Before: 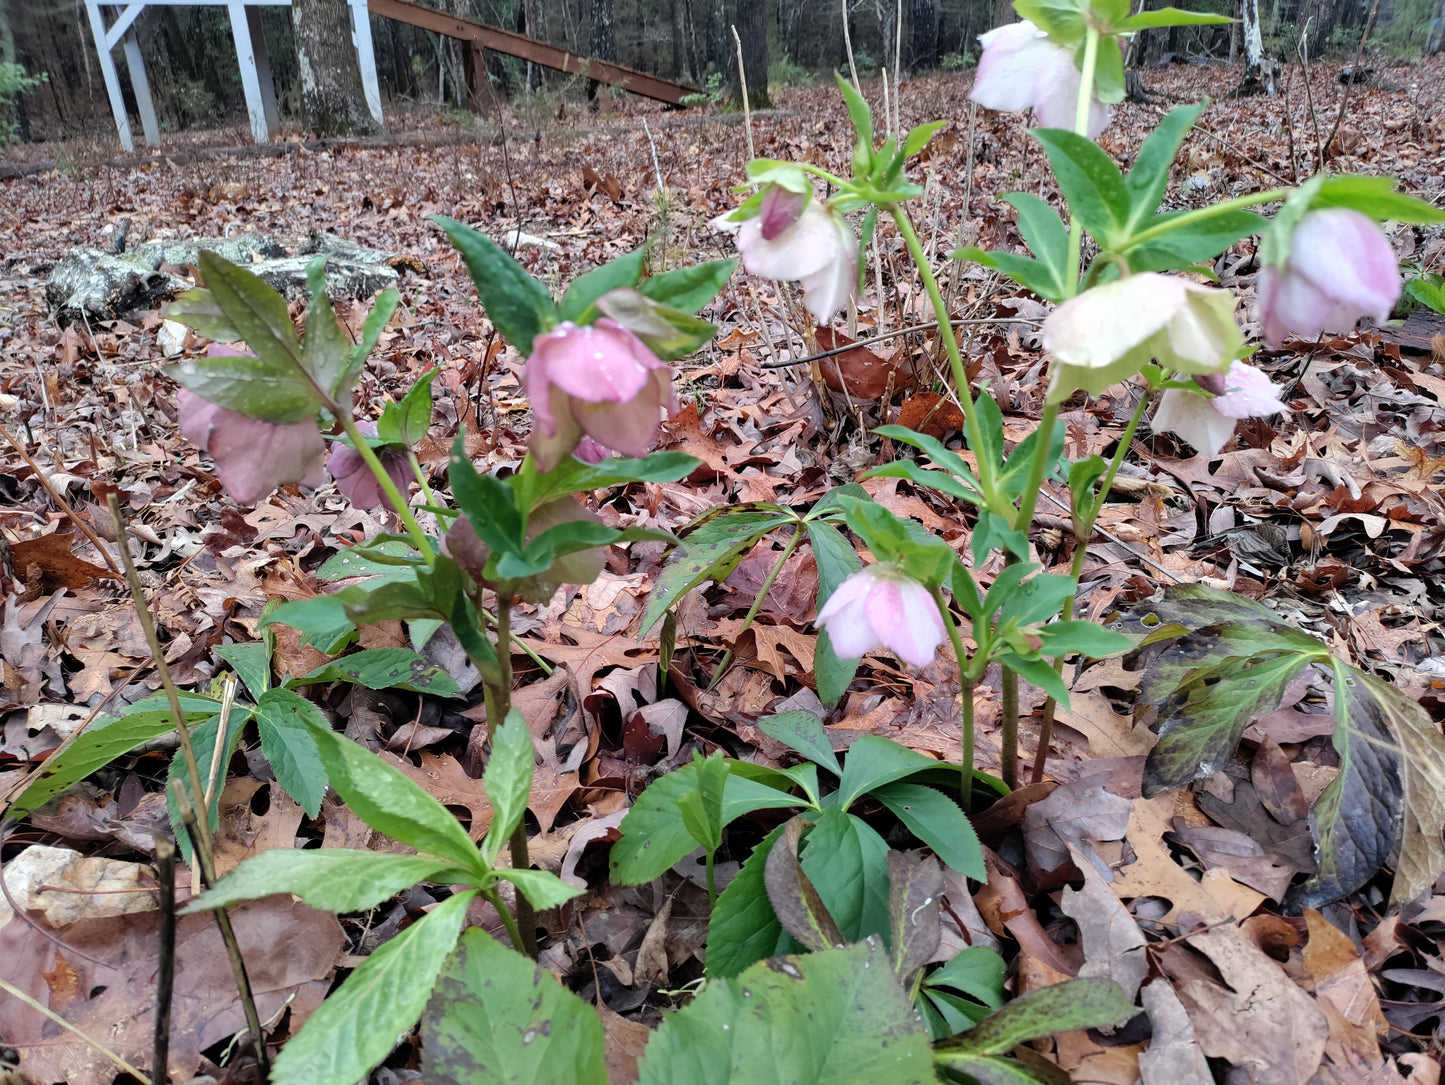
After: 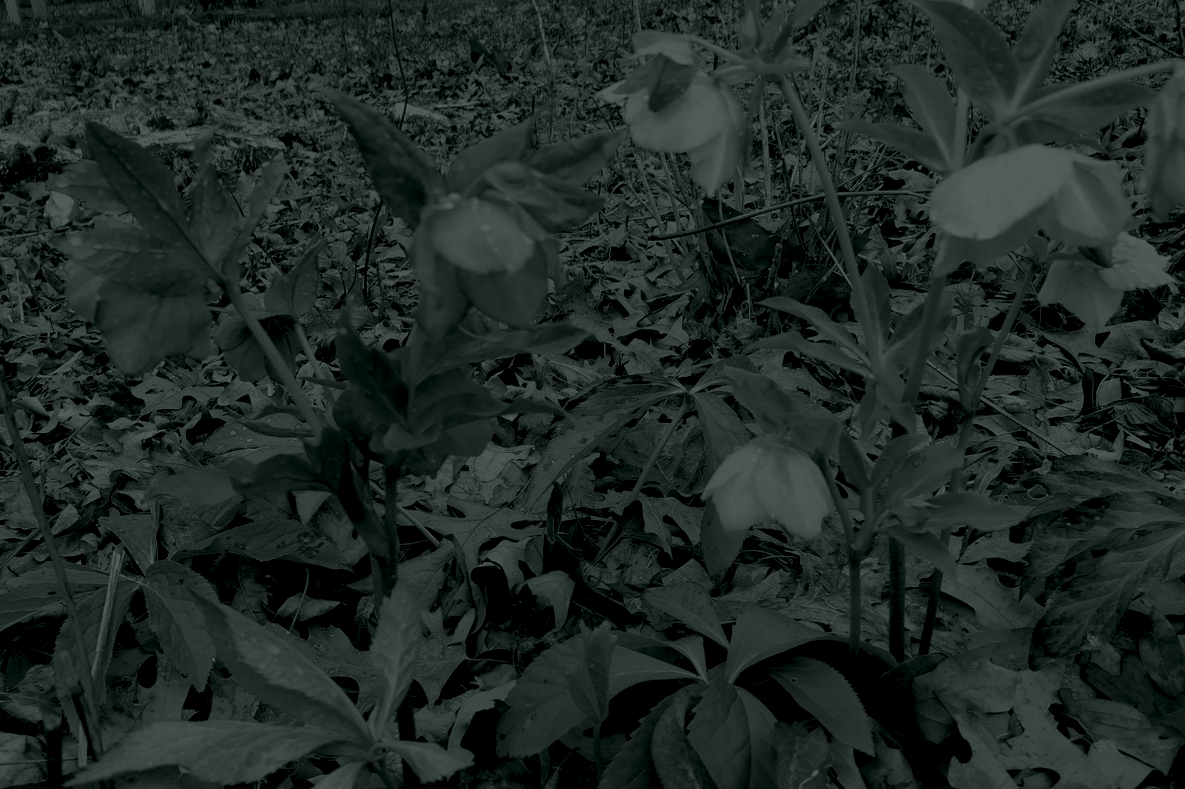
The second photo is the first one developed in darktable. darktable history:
crop: left 7.856%, top 11.836%, right 10.12%, bottom 15.387%
colorize: hue 90°, saturation 19%, lightness 1.59%, version 1
